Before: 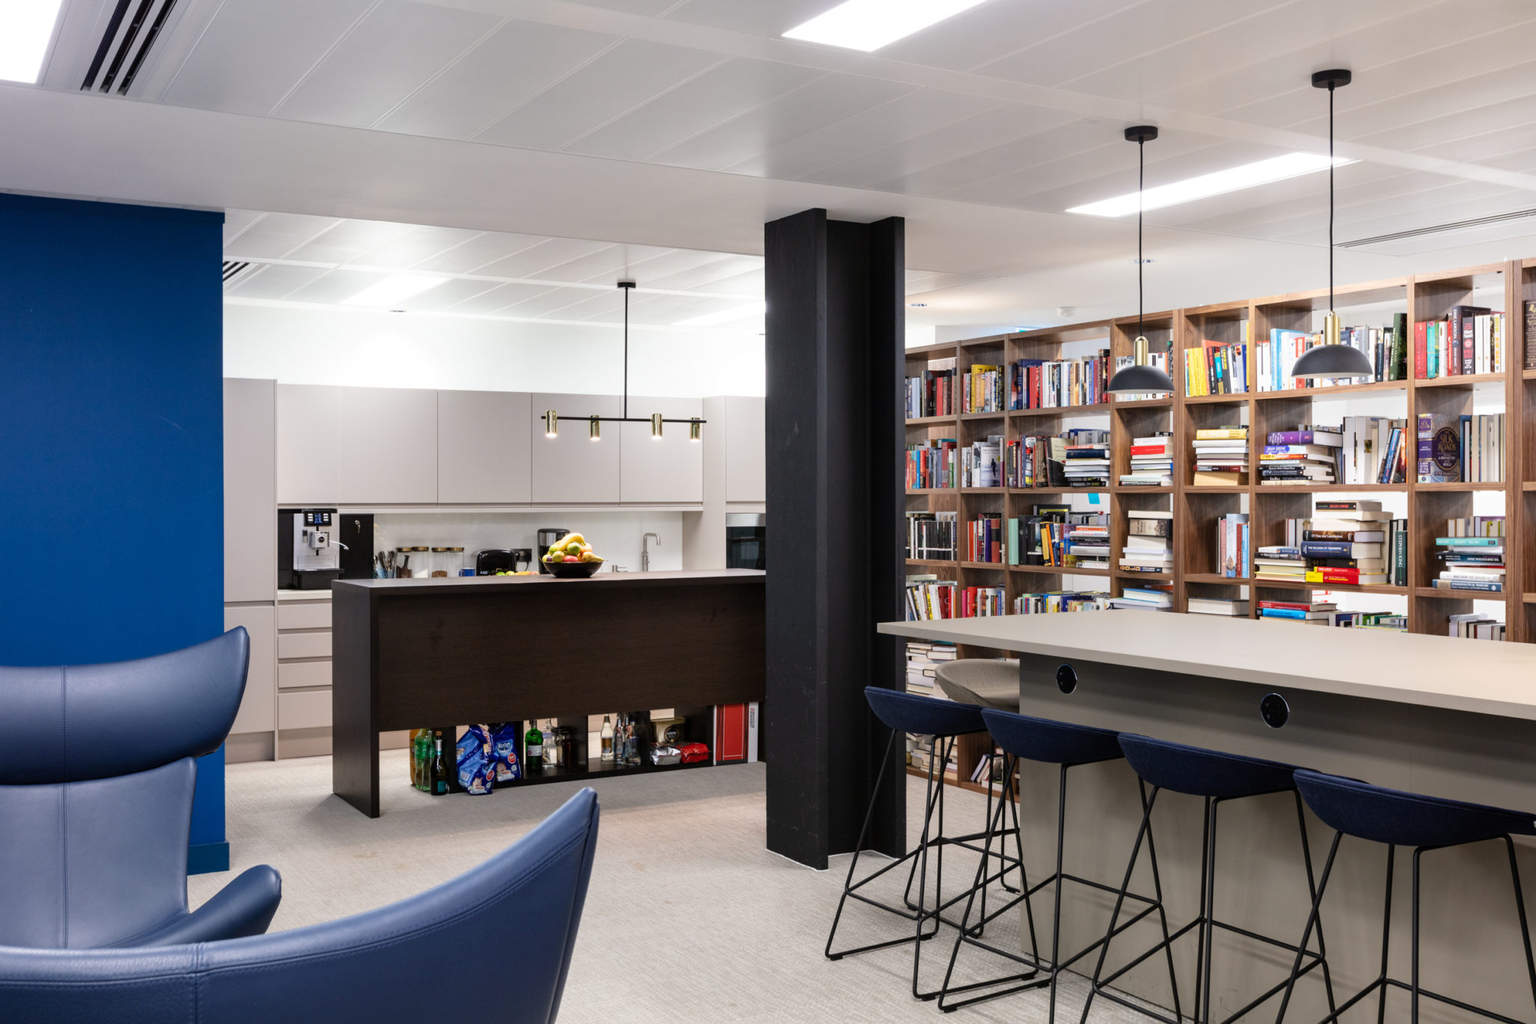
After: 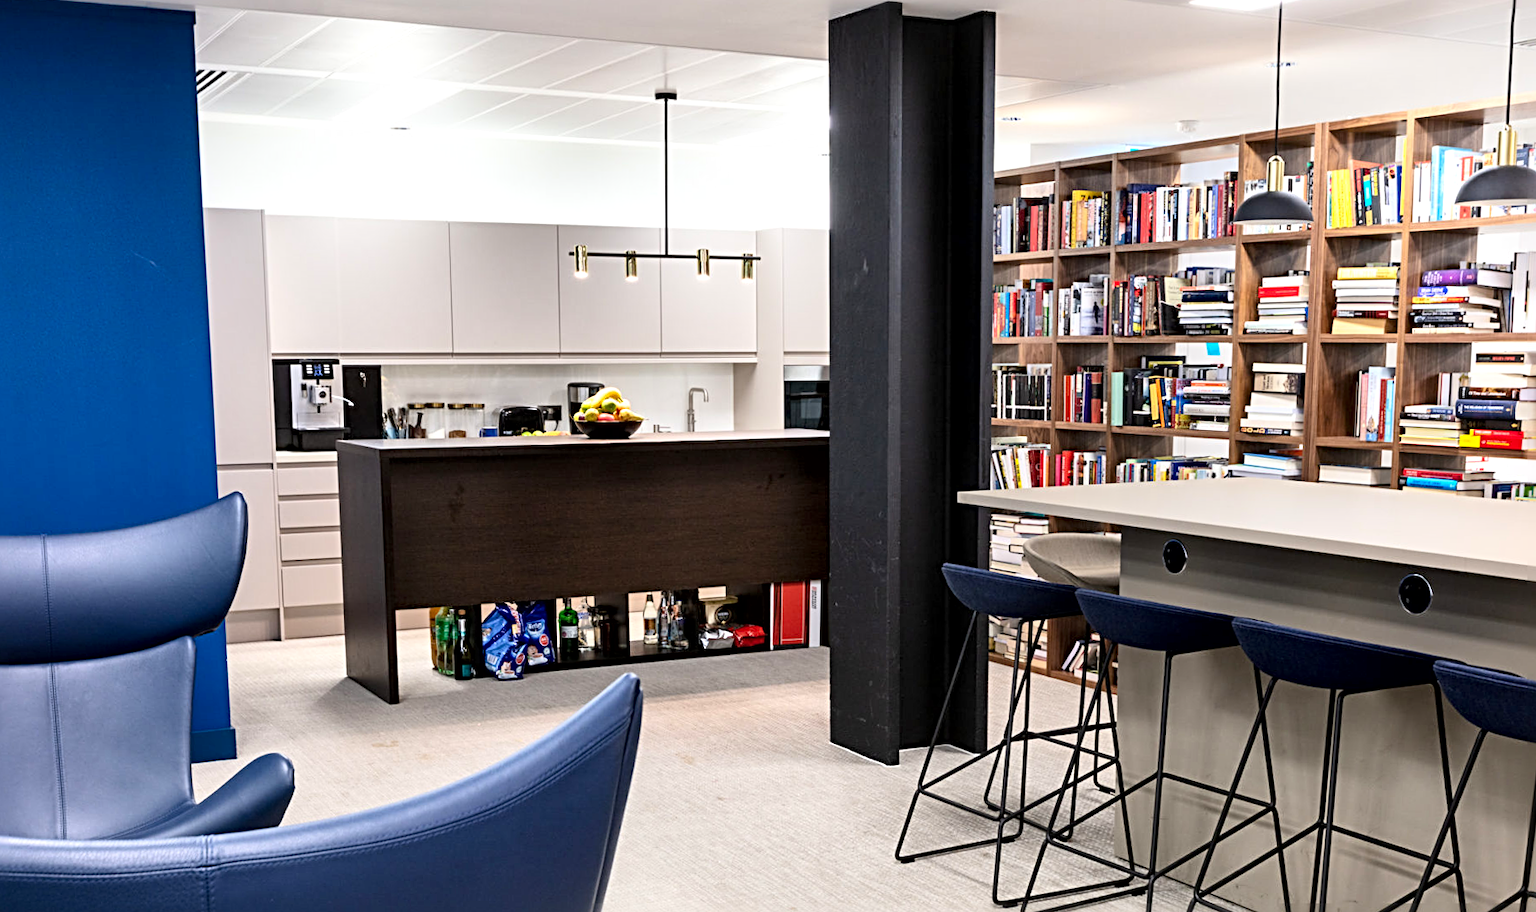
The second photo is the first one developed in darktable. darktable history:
crop: top 20.916%, right 9.437%, bottom 0.316%
sharpen: radius 4
exposure: black level correction 0.001, compensate highlight preservation false
contrast brightness saturation: contrast 0.2, brightness 0.16, saturation 0.22
rotate and perspective: rotation 0.074°, lens shift (vertical) 0.096, lens shift (horizontal) -0.041, crop left 0.043, crop right 0.952, crop top 0.024, crop bottom 0.979
local contrast: mode bilateral grid, contrast 20, coarseness 50, detail 159%, midtone range 0.2
